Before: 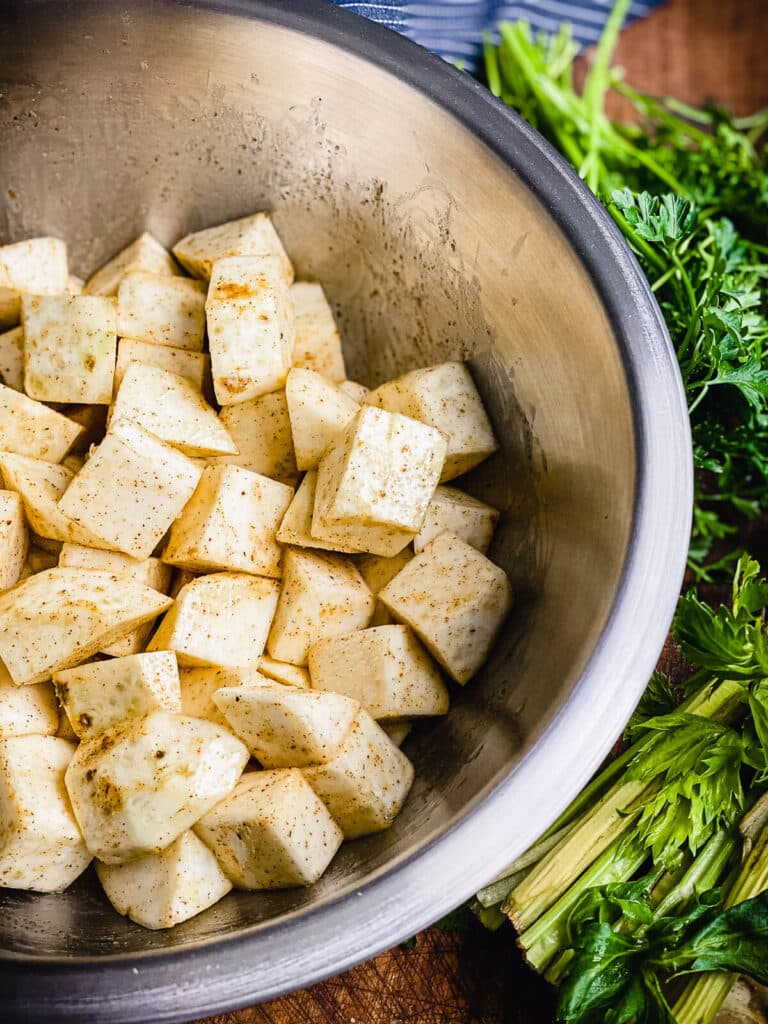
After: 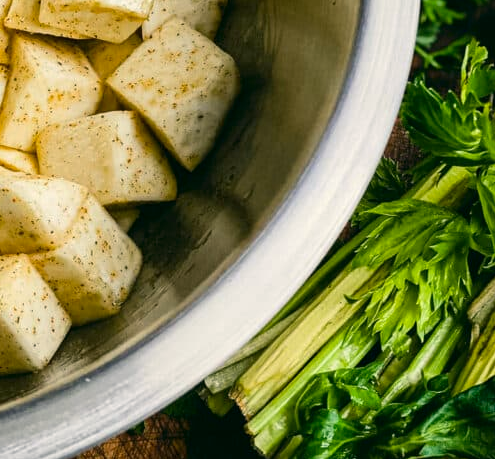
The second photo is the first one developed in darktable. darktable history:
color correction: highlights a* -0.482, highlights b* 9.48, shadows a* -9.48, shadows b* 0.803
crop and rotate: left 35.509%, top 50.238%, bottom 4.934%
